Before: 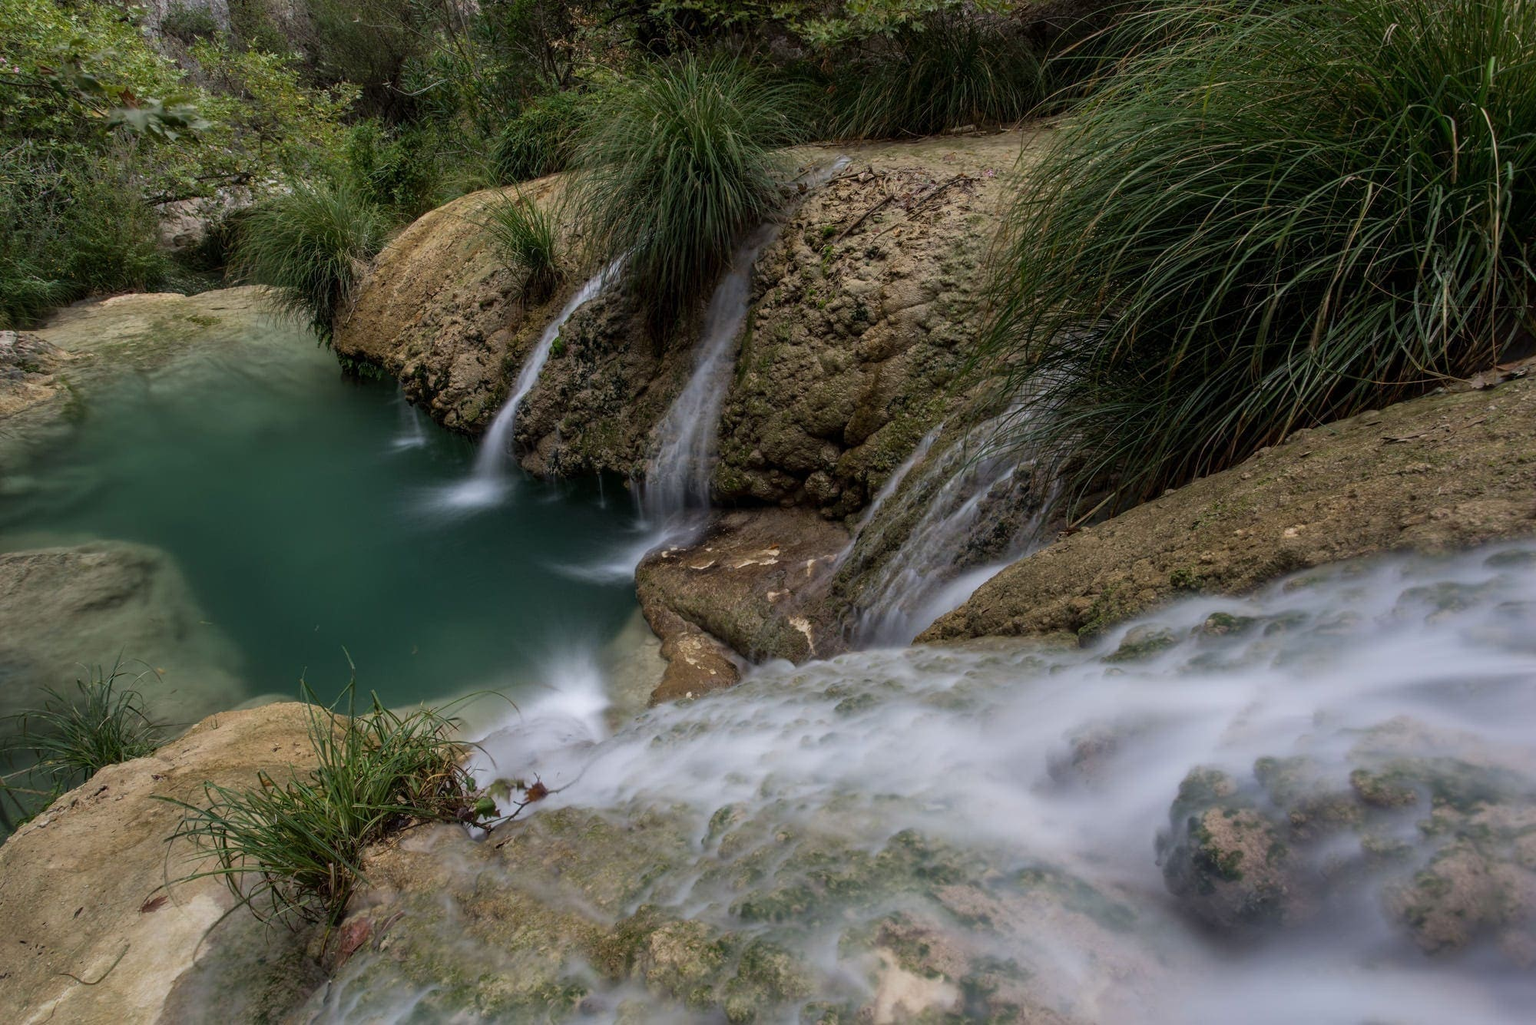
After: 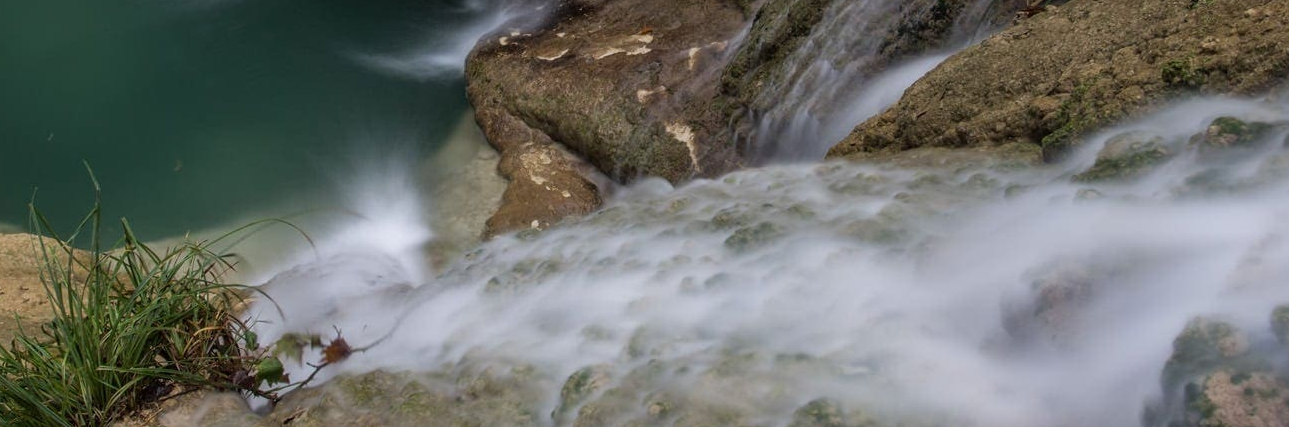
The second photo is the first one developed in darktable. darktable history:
crop: left 18.112%, top 51.076%, right 17.404%, bottom 16.876%
base curve: preserve colors none
